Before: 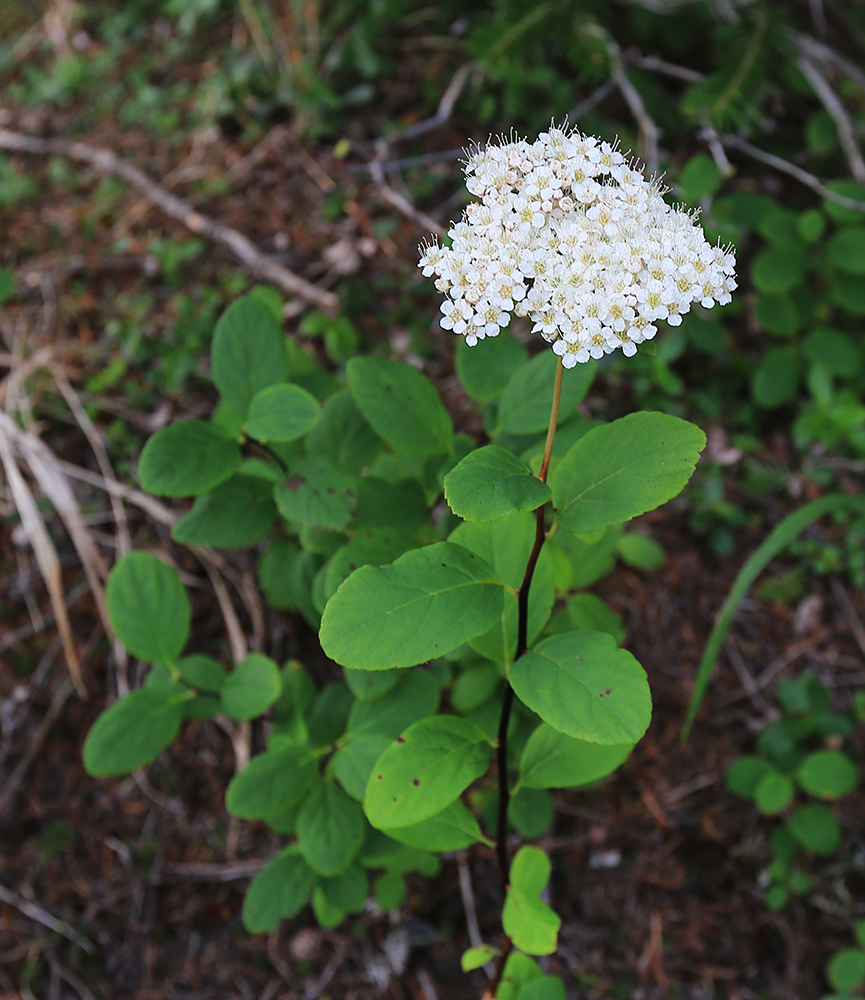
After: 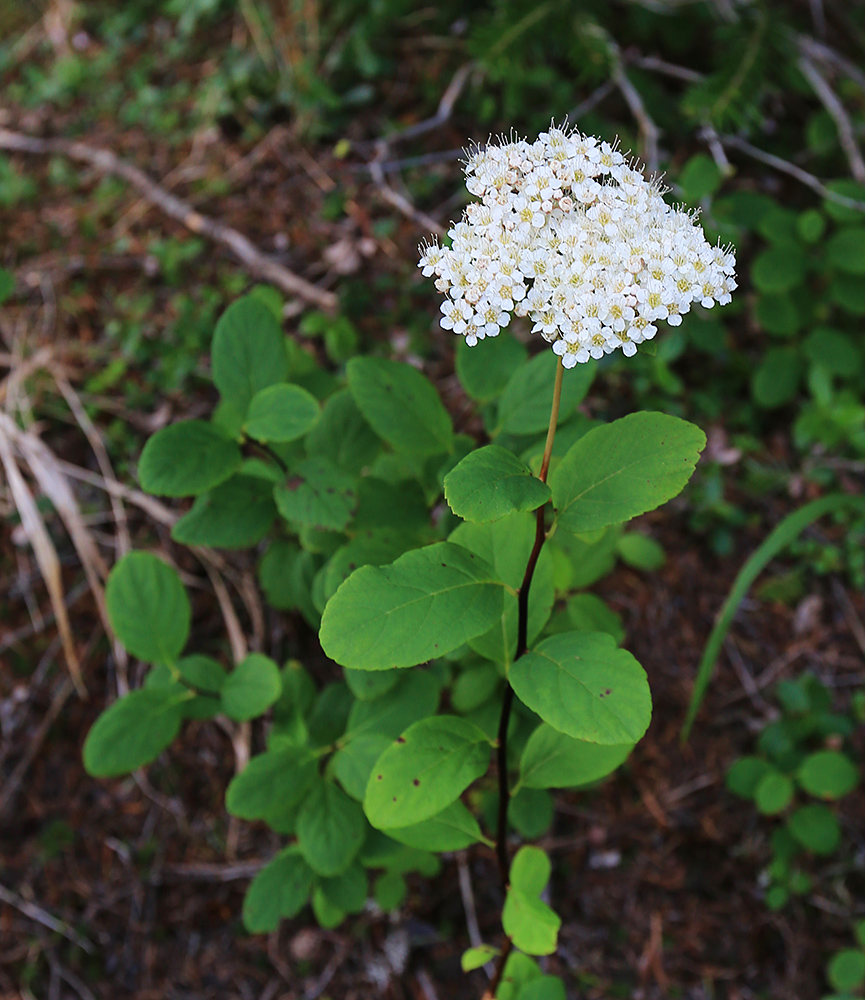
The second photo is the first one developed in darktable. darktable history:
levels: levels [0, 0.51, 1]
velvia: on, module defaults
contrast brightness saturation: contrast 0.054
